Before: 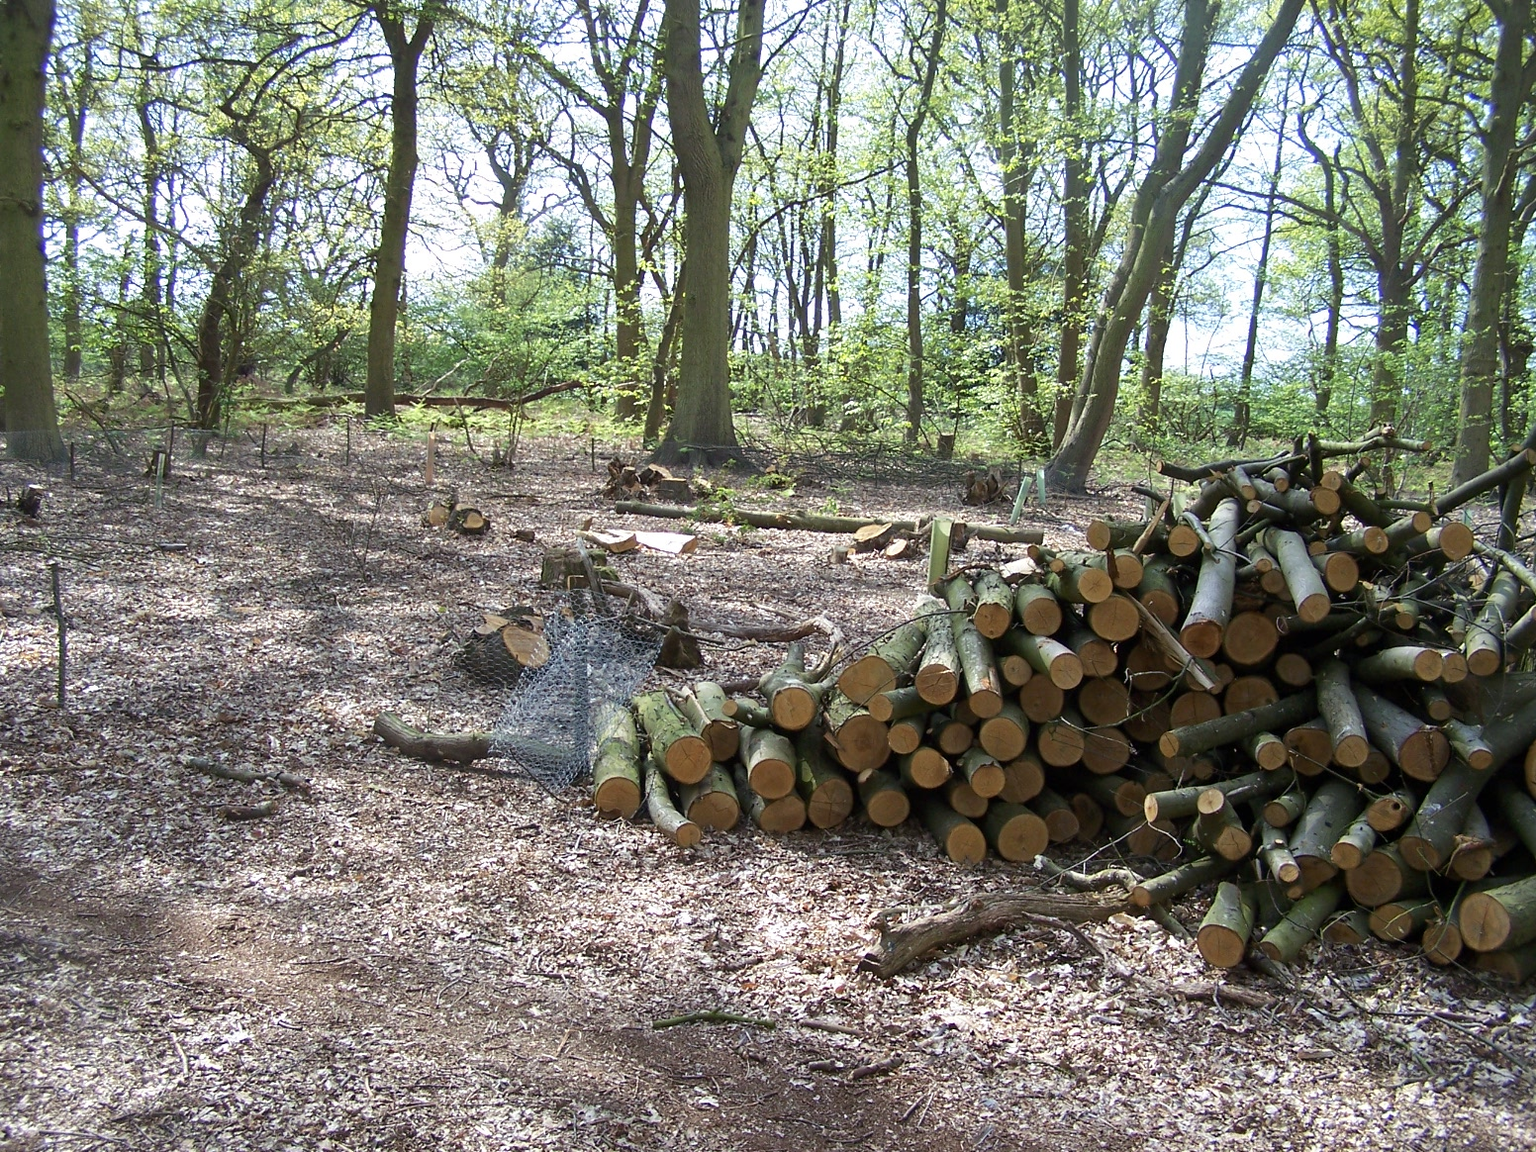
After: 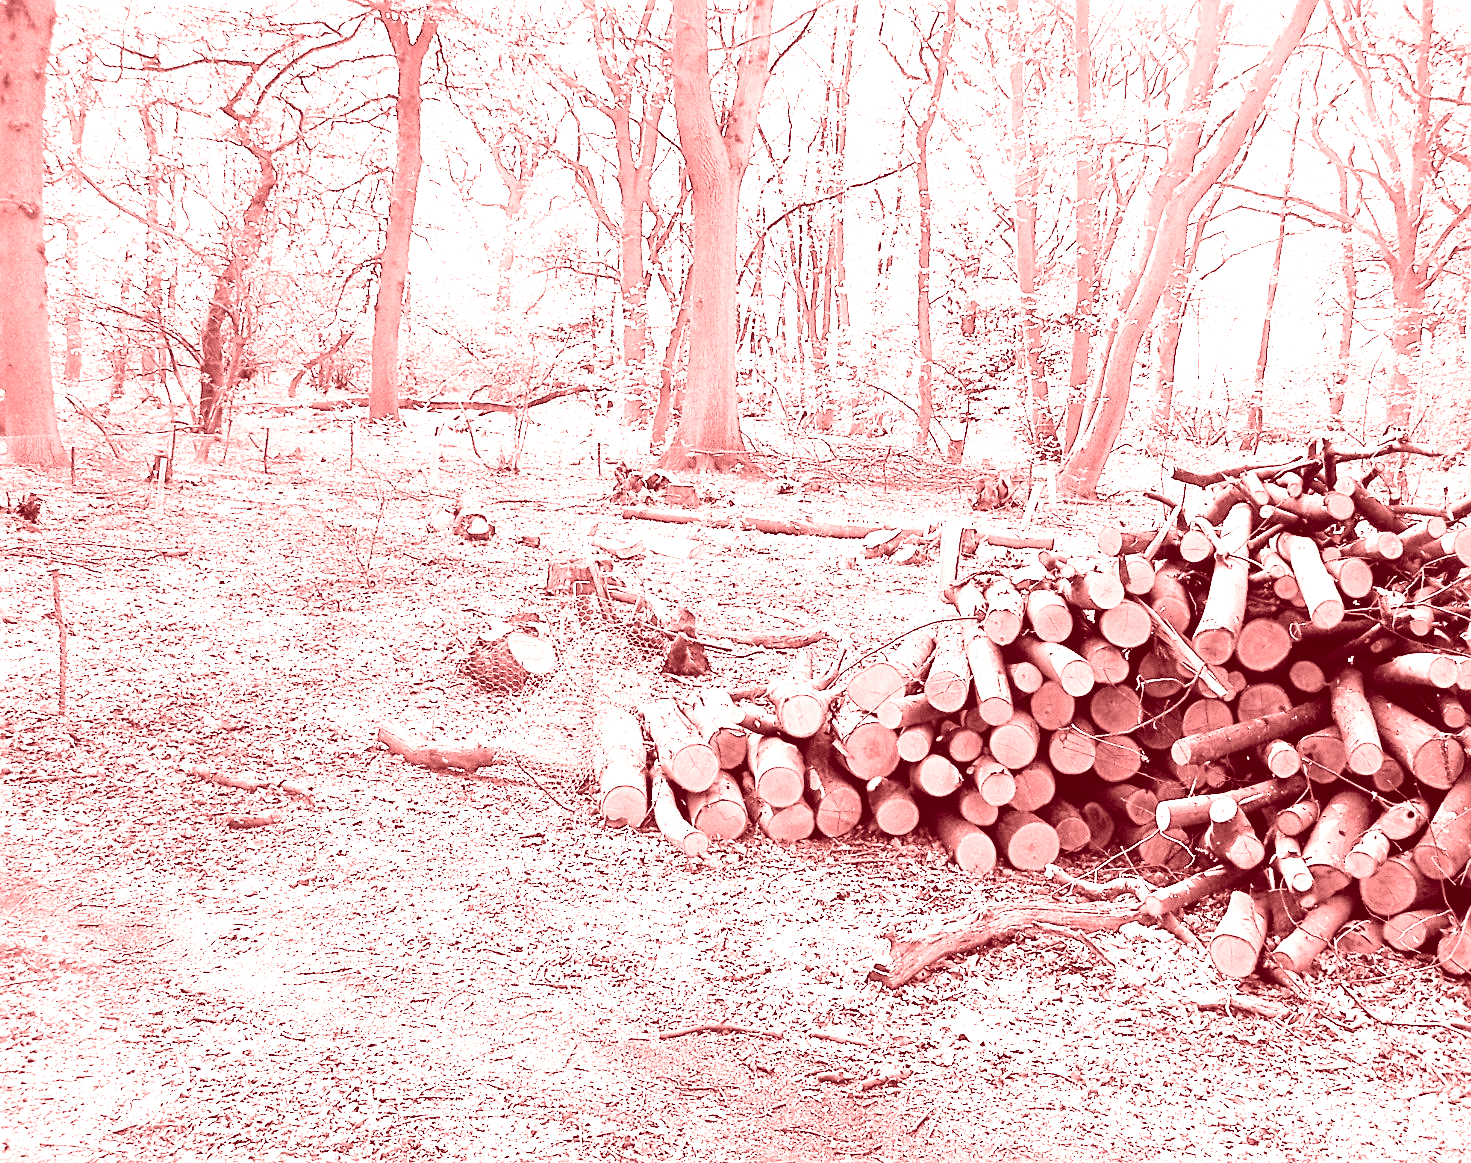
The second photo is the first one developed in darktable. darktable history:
color balance rgb: shadows lift › hue 87.51°, highlights gain › chroma 1.62%, highlights gain › hue 55.1°, global offset › chroma 0.06%, global offset › hue 253.66°, linear chroma grading › global chroma 0.5%
crop and rotate: right 5.167%
color correction: highlights a* 40, highlights b* 40, saturation 0.69
graduated density: density 0.38 EV, hardness 21%, rotation -6.11°, saturation 32%
exposure: black level correction 0.001, exposure 1.719 EV, compensate exposure bias true, compensate highlight preservation false
base curve: curves: ch0 [(0, 0) (0, 0) (0.002, 0.001) (0.008, 0.003) (0.019, 0.011) (0.037, 0.037) (0.064, 0.11) (0.102, 0.232) (0.152, 0.379) (0.216, 0.524) (0.296, 0.665) (0.394, 0.789) (0.512, 0.881) (0.651, 0.945) (0.813, 0.986) (1, 1)], preserve colors none
sharpen: on, module defaults
colorize: saturation 60%, source mix 100%
